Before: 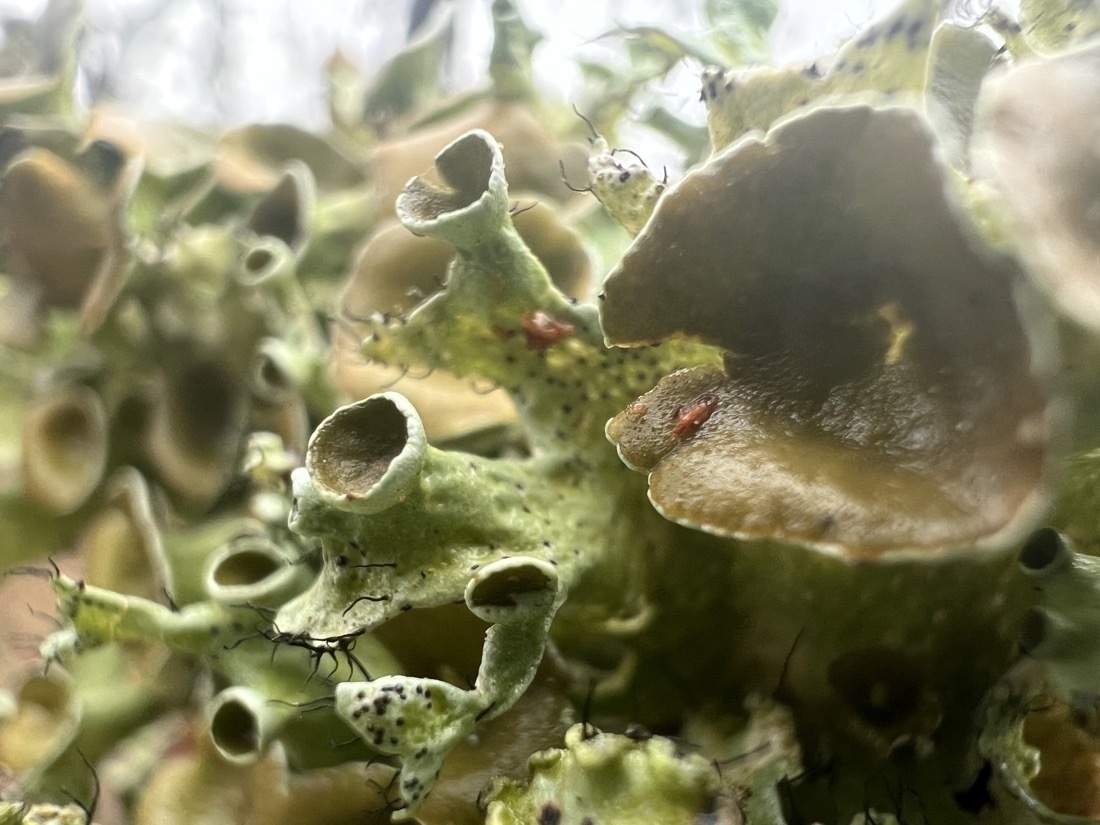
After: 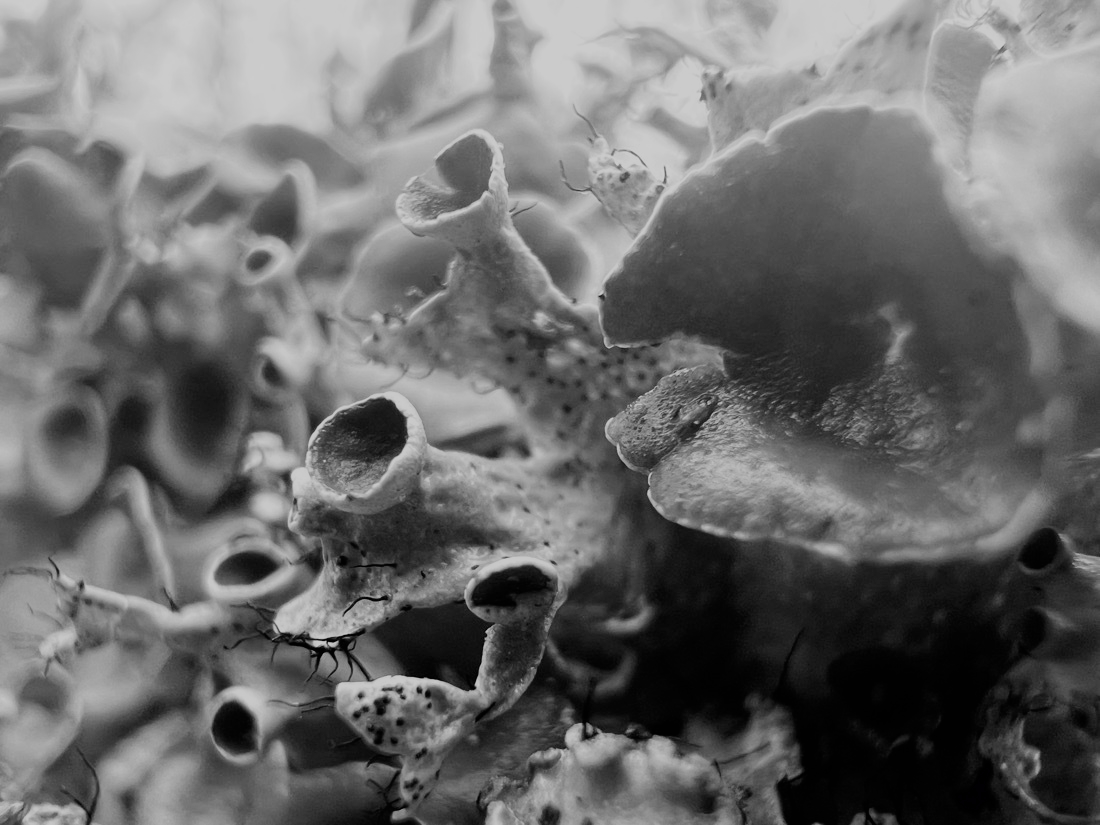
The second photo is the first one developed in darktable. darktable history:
filmic rgb: black relative exposure -7.15 EV, white relative exposure 5.36 EV, hardness 3.02, color science v6 (2022)
color calibration: output gray [0.21, 0.42, 0.37, 0], gray › normalize channels true, illuminant same as pipeline (D50), adaptation XYZ, x 0.346, y 0.359, gamut compression 0
